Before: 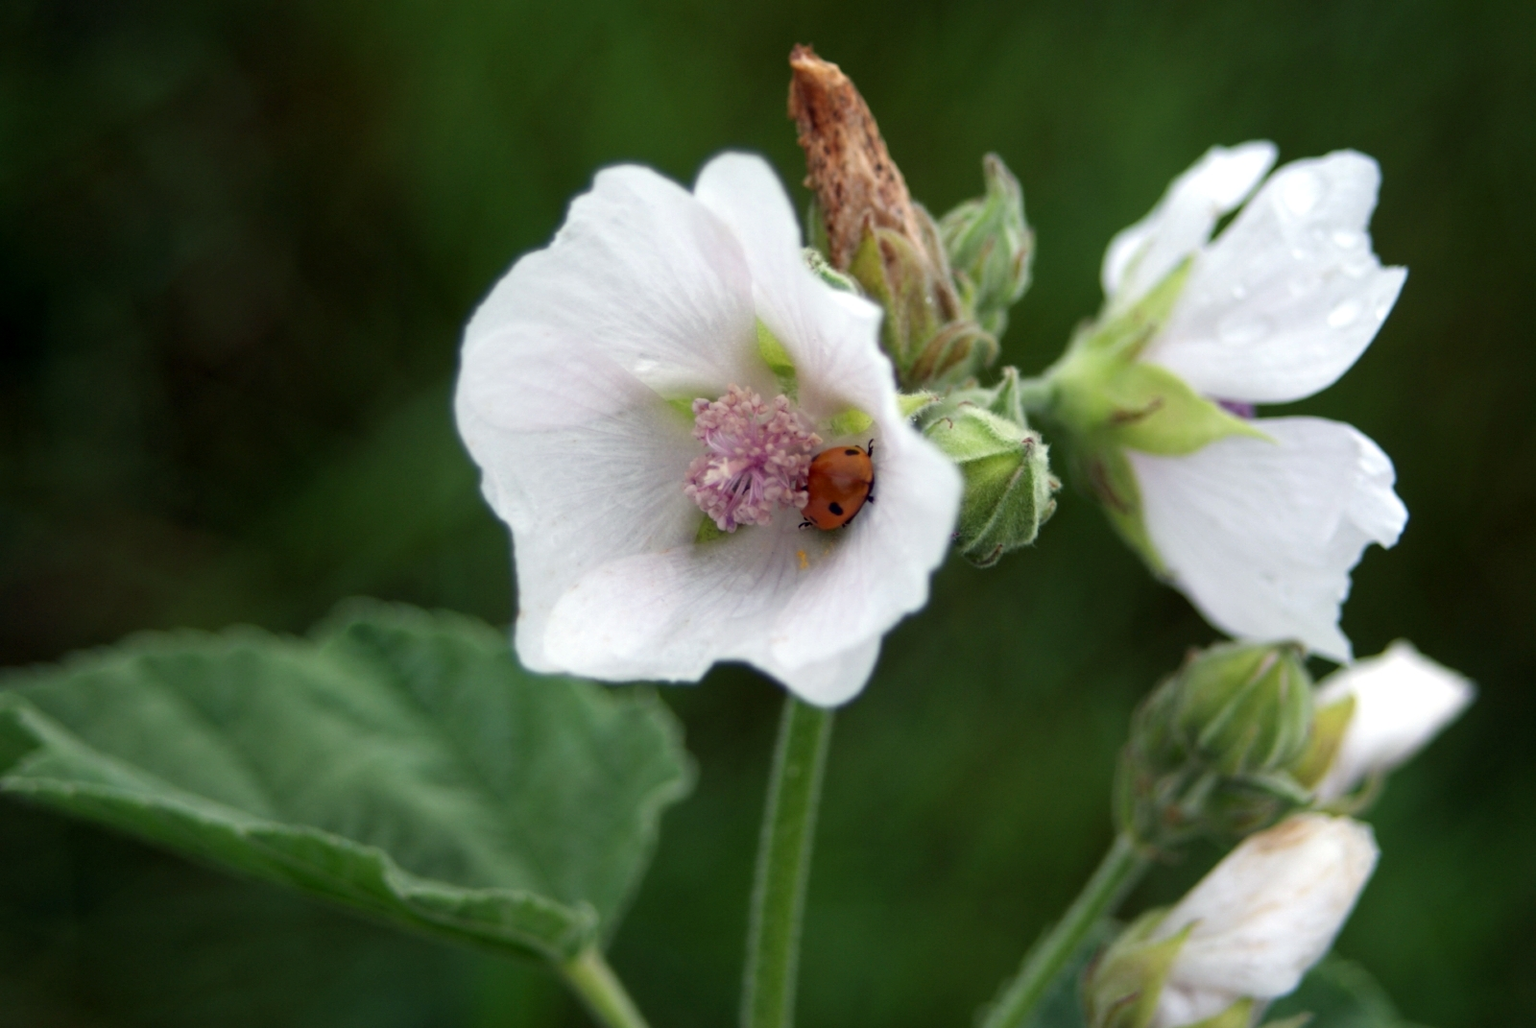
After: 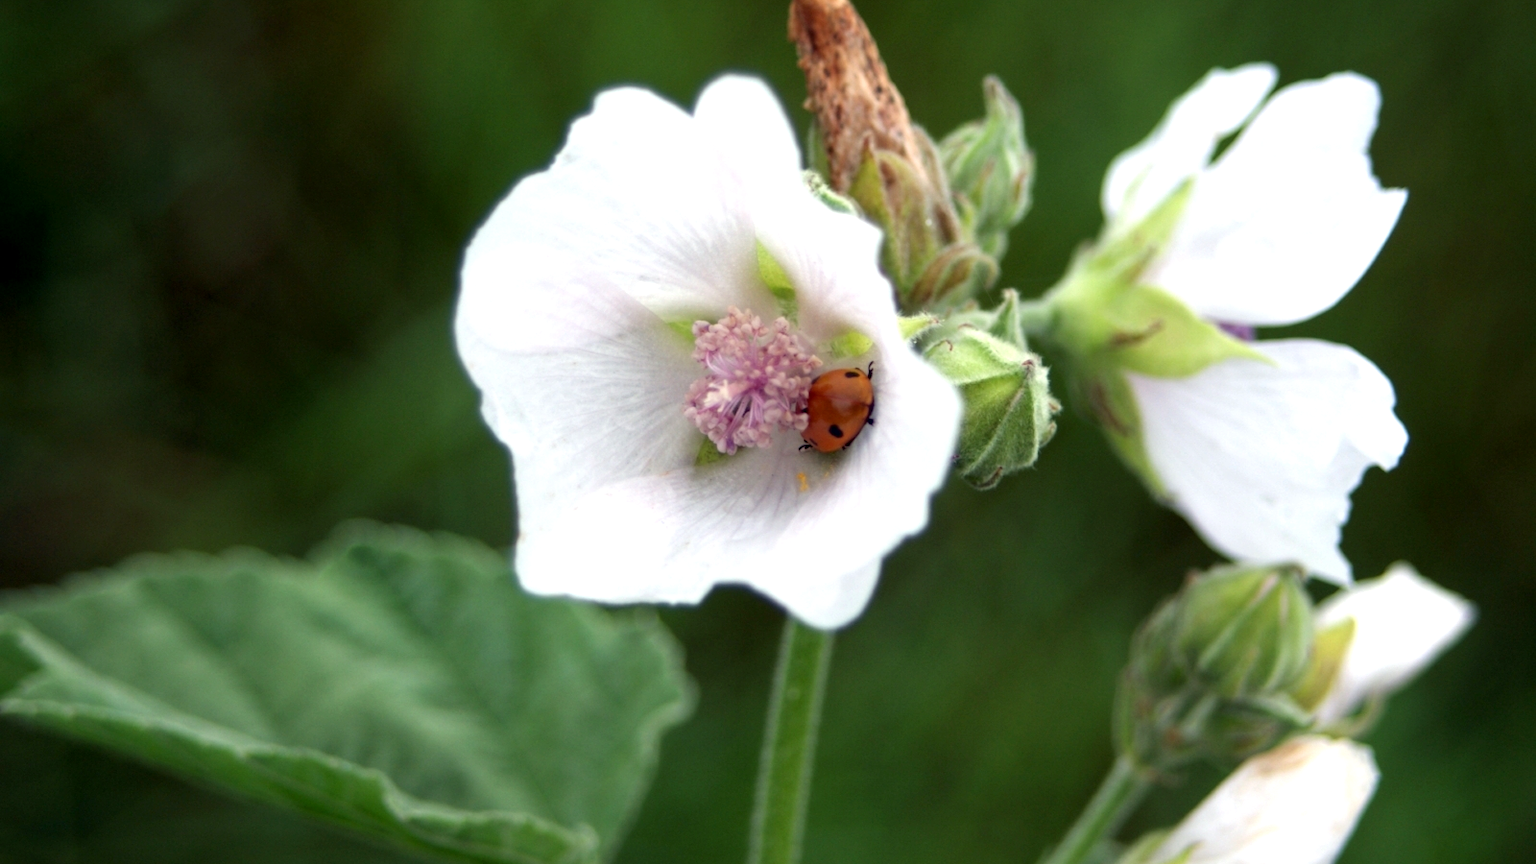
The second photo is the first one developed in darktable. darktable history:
crop: top 7.625%, bottom 8.027%
exposure: black level correction 0.001, exposure 0.5 EV, compensate exposure bias true, compensate highlight preservation false
